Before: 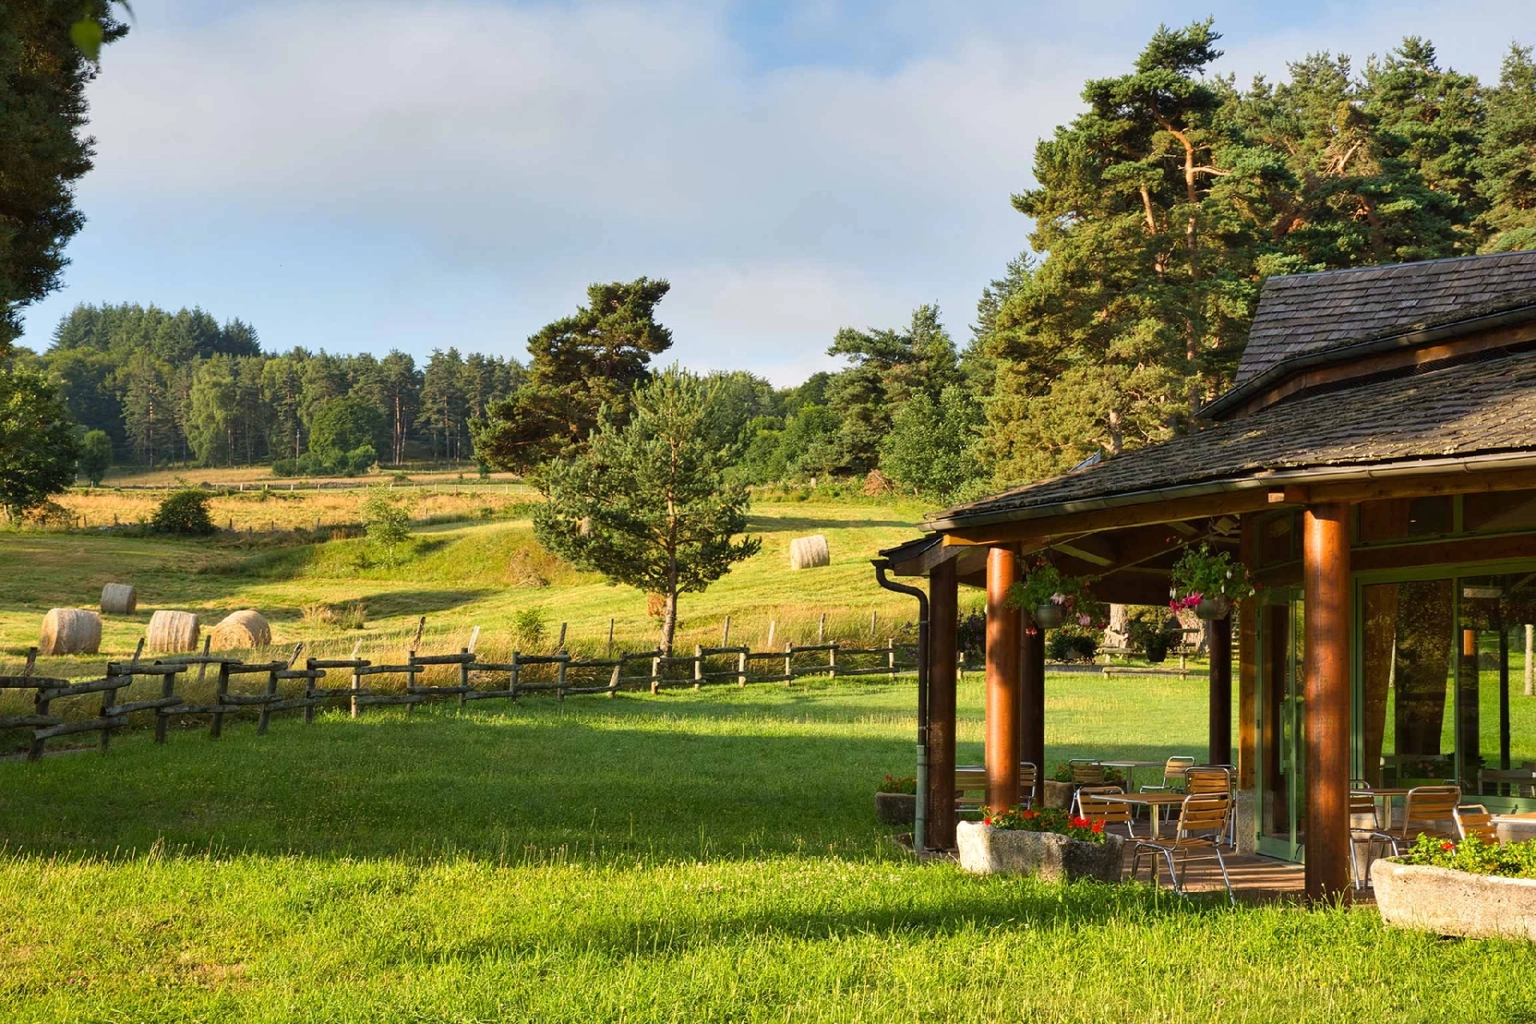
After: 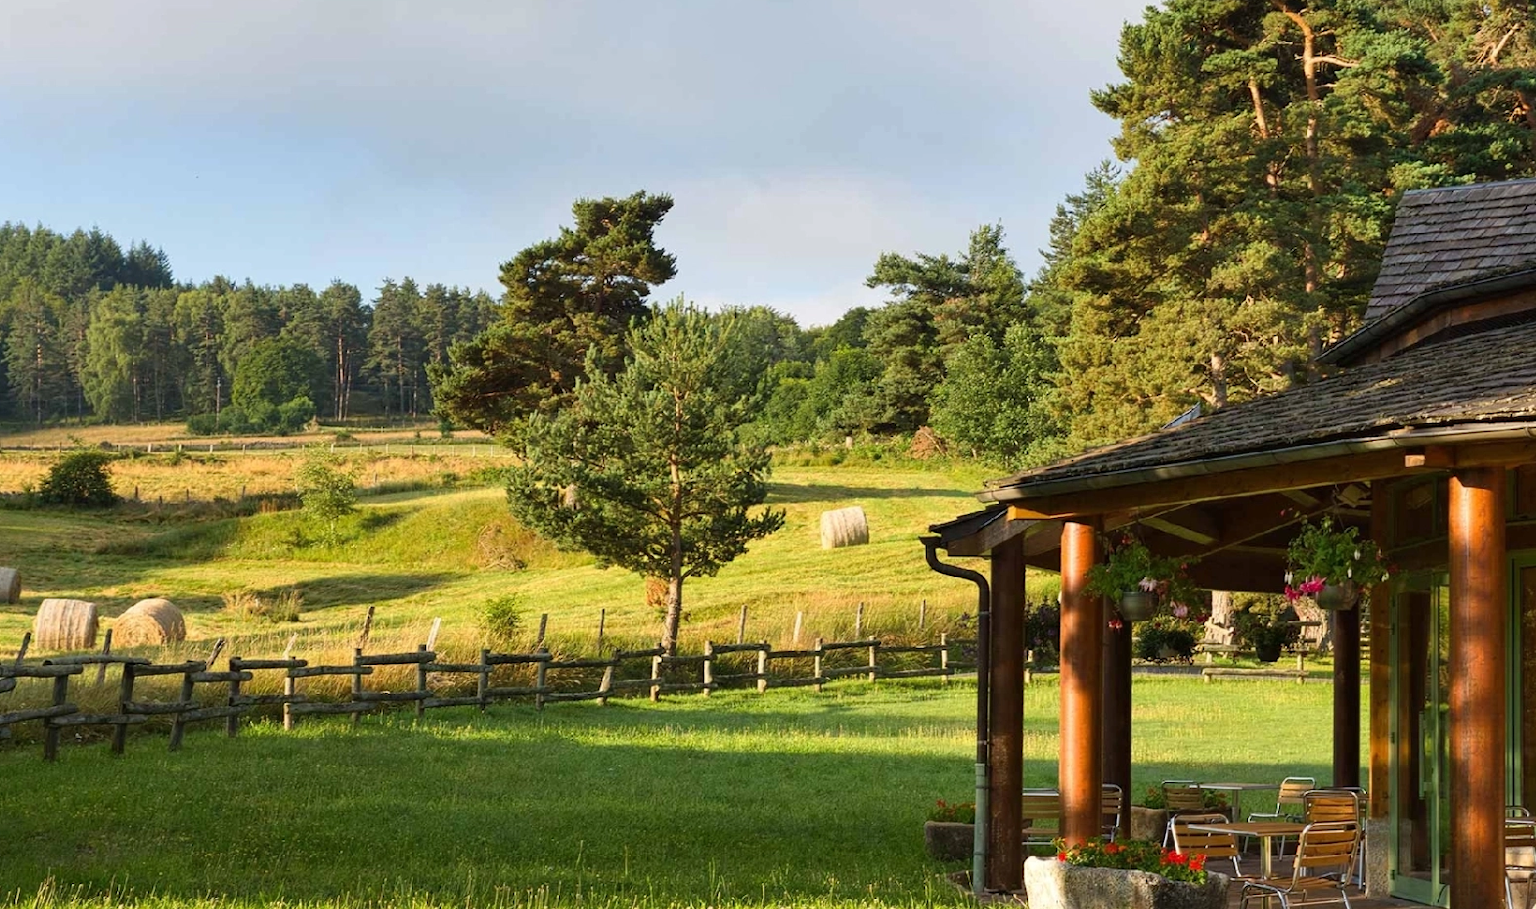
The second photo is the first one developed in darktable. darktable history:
crop: left 7.776%, top 11.855%, right 10.416%, bottom 15.432%
